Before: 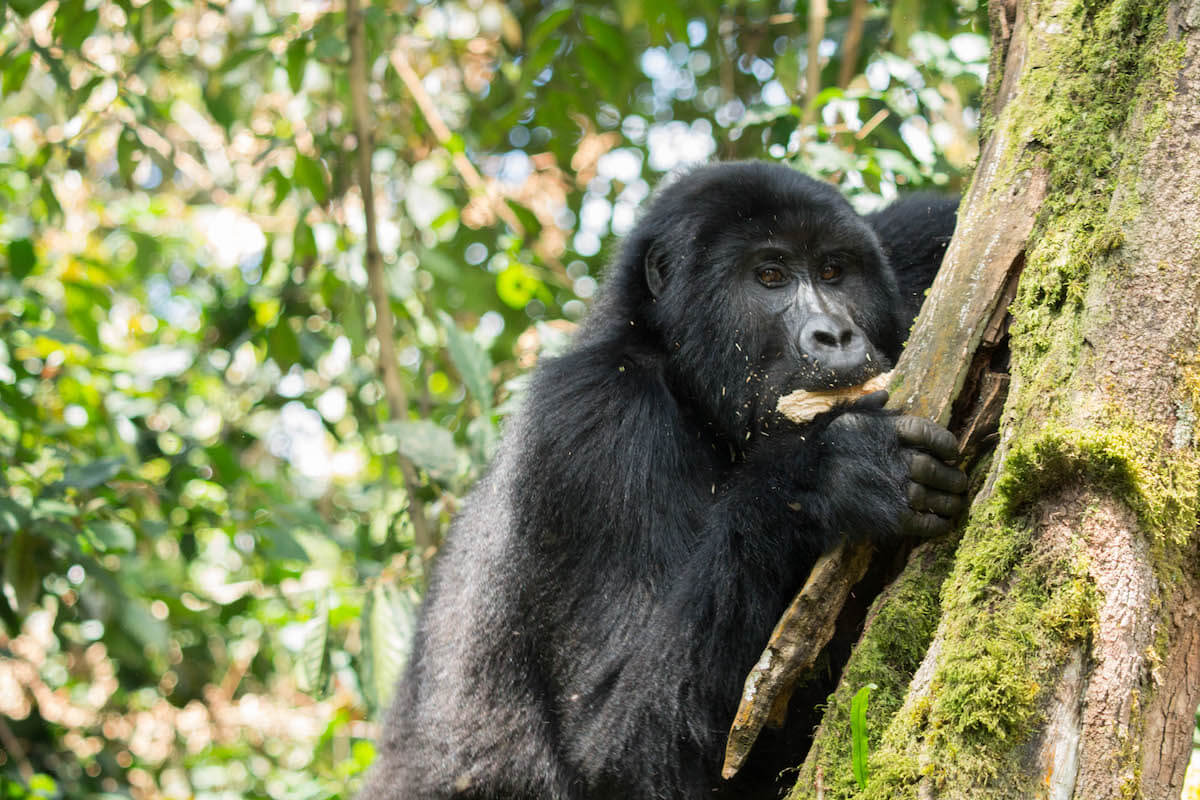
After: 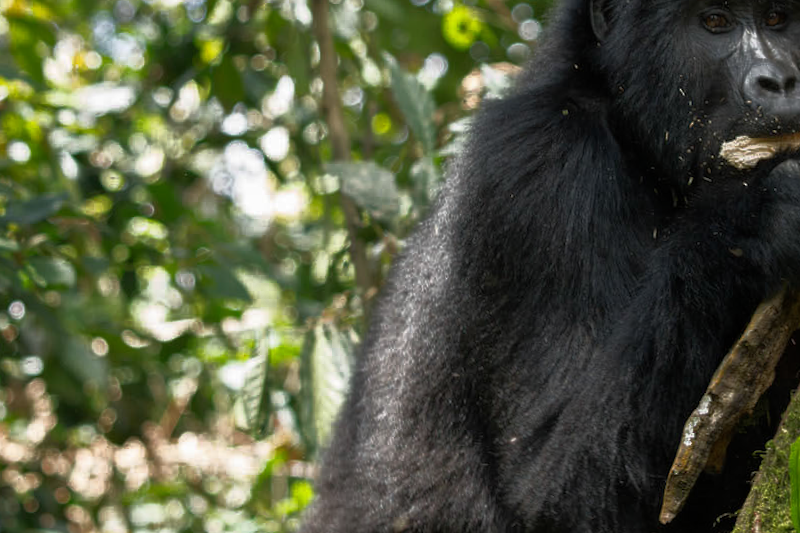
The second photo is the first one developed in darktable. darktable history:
base curve: curves: ch0 [(0, 0) (0.564, 0.291) (0.802, 0.731) (1, 1)]
crop and rotate: angle -0.82°, left 3.85%, top 31.828%, right 27.992%
